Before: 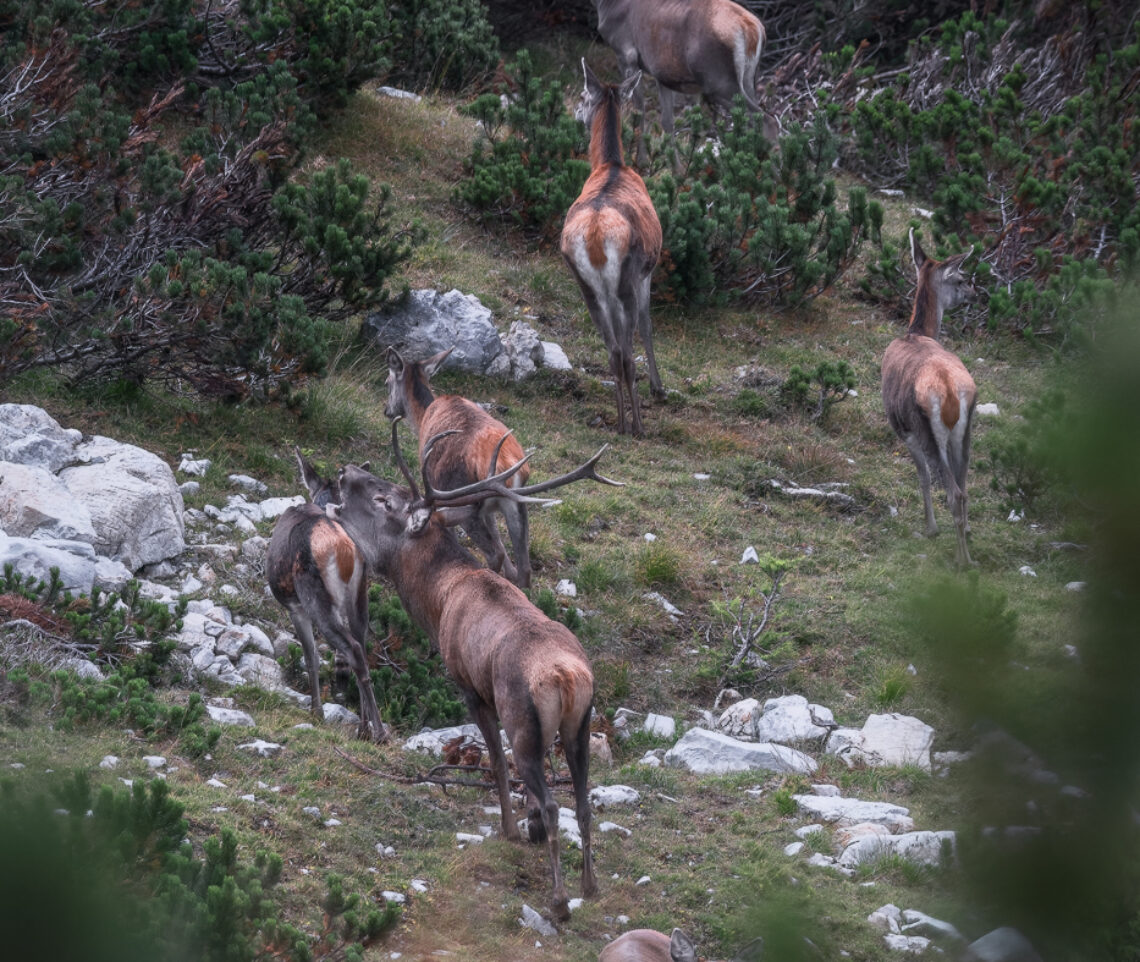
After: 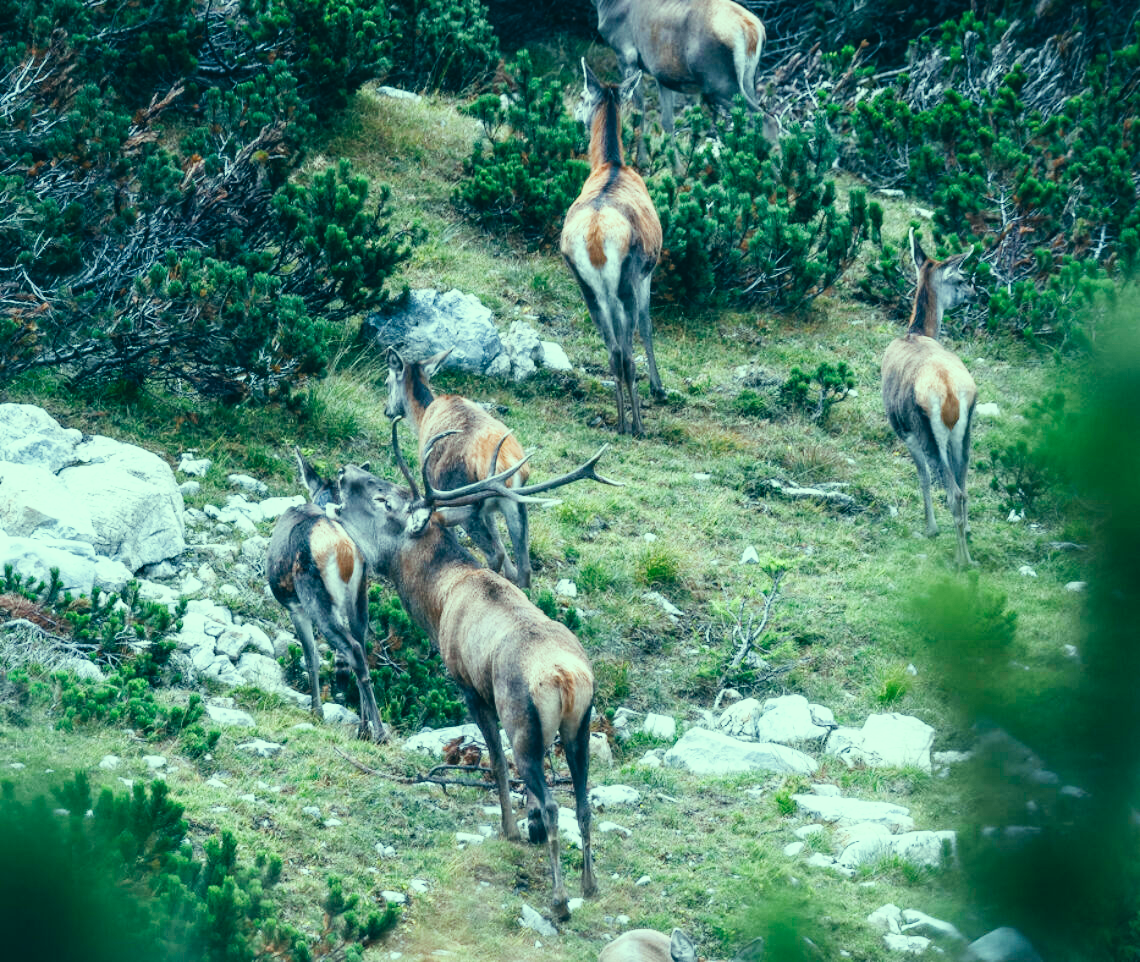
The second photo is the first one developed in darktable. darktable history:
color correction: highlights a* -20.08, highlights b* 9.8, shadows a* -20.4, shadows b* -10.76
base curve: curves: ch0 [(0, 0.003) (0.001, 0.002) (0.006, 0.004) (0.02, 0.022) (0.048, 0.086) (0.094, 0.234) (0.162, 0.431) (0.258, 0.629) (0.385, 0.8) (0.548, 0.918) (0.751, 0.988) (1, 1)], preserve colors none
